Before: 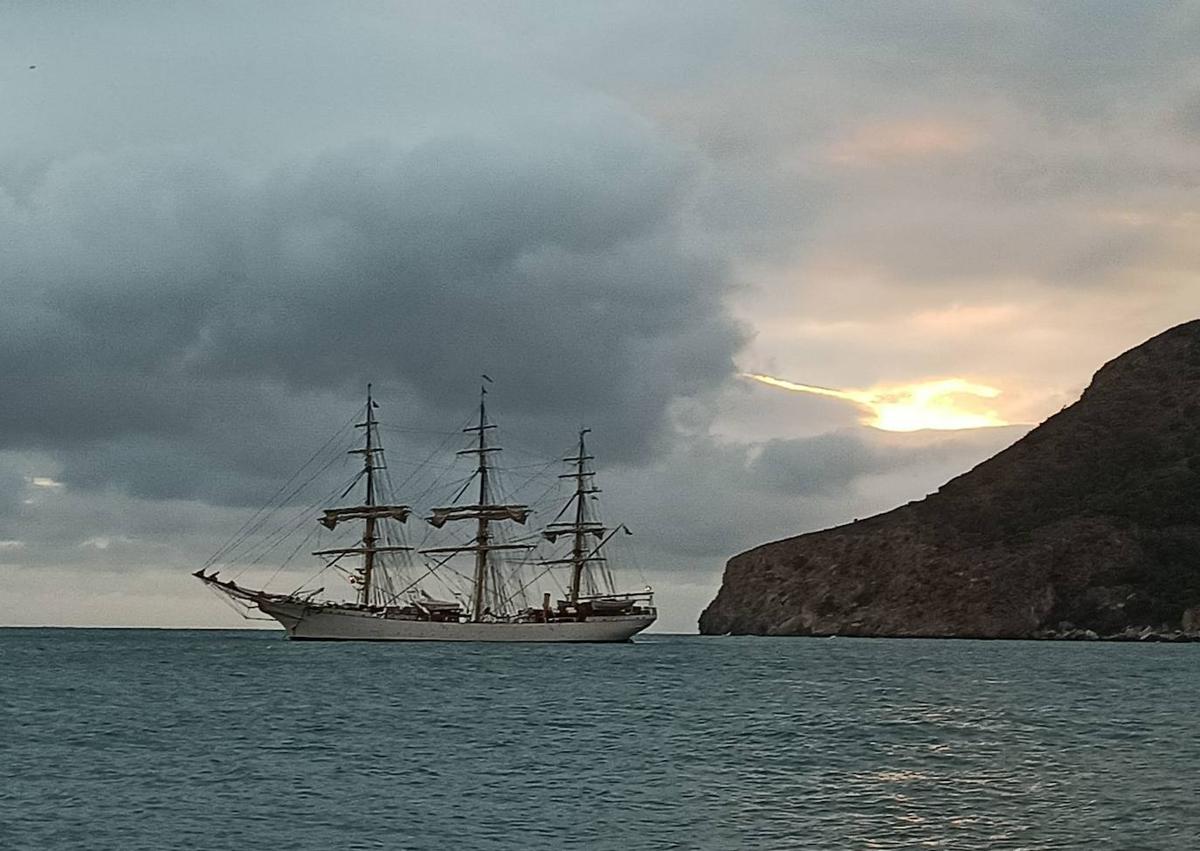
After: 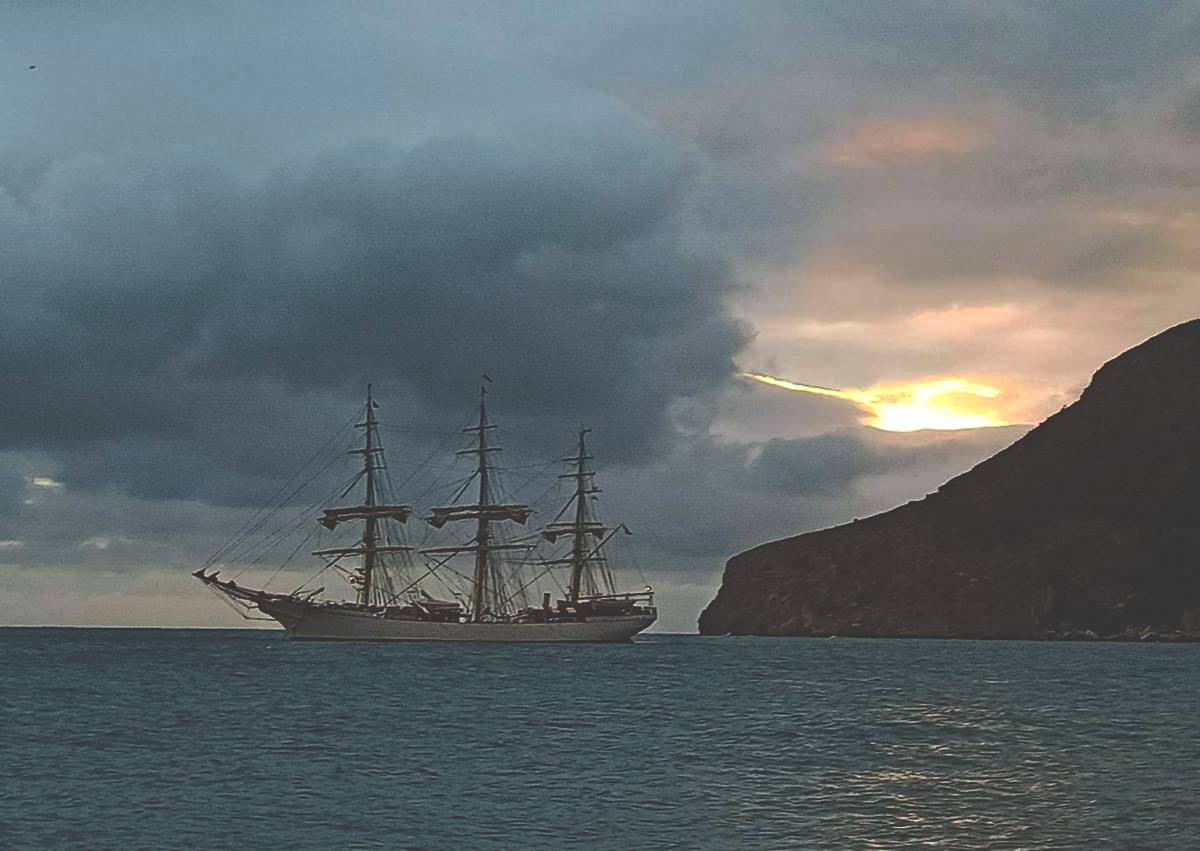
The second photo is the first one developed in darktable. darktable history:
tone curve: curves: ch0 [(0, 0.024) (0.119, 0.146) (0.474, 0.464) (0.718, 0.721) (0.817, 0.839) (1, 0.998)]; ch1 [(0, 0) (0.377, 0.416) (0.439, 0.451) (0.477, 0.477) (0.501, 0.504) (0.538, 0.544) (0.58, 0.602) (0.664, 0.676) (0.783, 0.804) (1, 1)]; ch2 [(0, 0) (0.38, 0.405) (0.463, 0.456) (0.498, 0.497) (0.524, 0.535) (0.578, 0.576) (0.648, 0.665) (1, 1)], color space Lab, independent channels, preserve colors none
rgb curve: curves: ch0 [(0, 0.186) (0.314, 0.284) (0.775, 0.708) (1, 1)], compensate middle gray true, preserve colors none
haze removal: compatibility mode true, adaptive false
